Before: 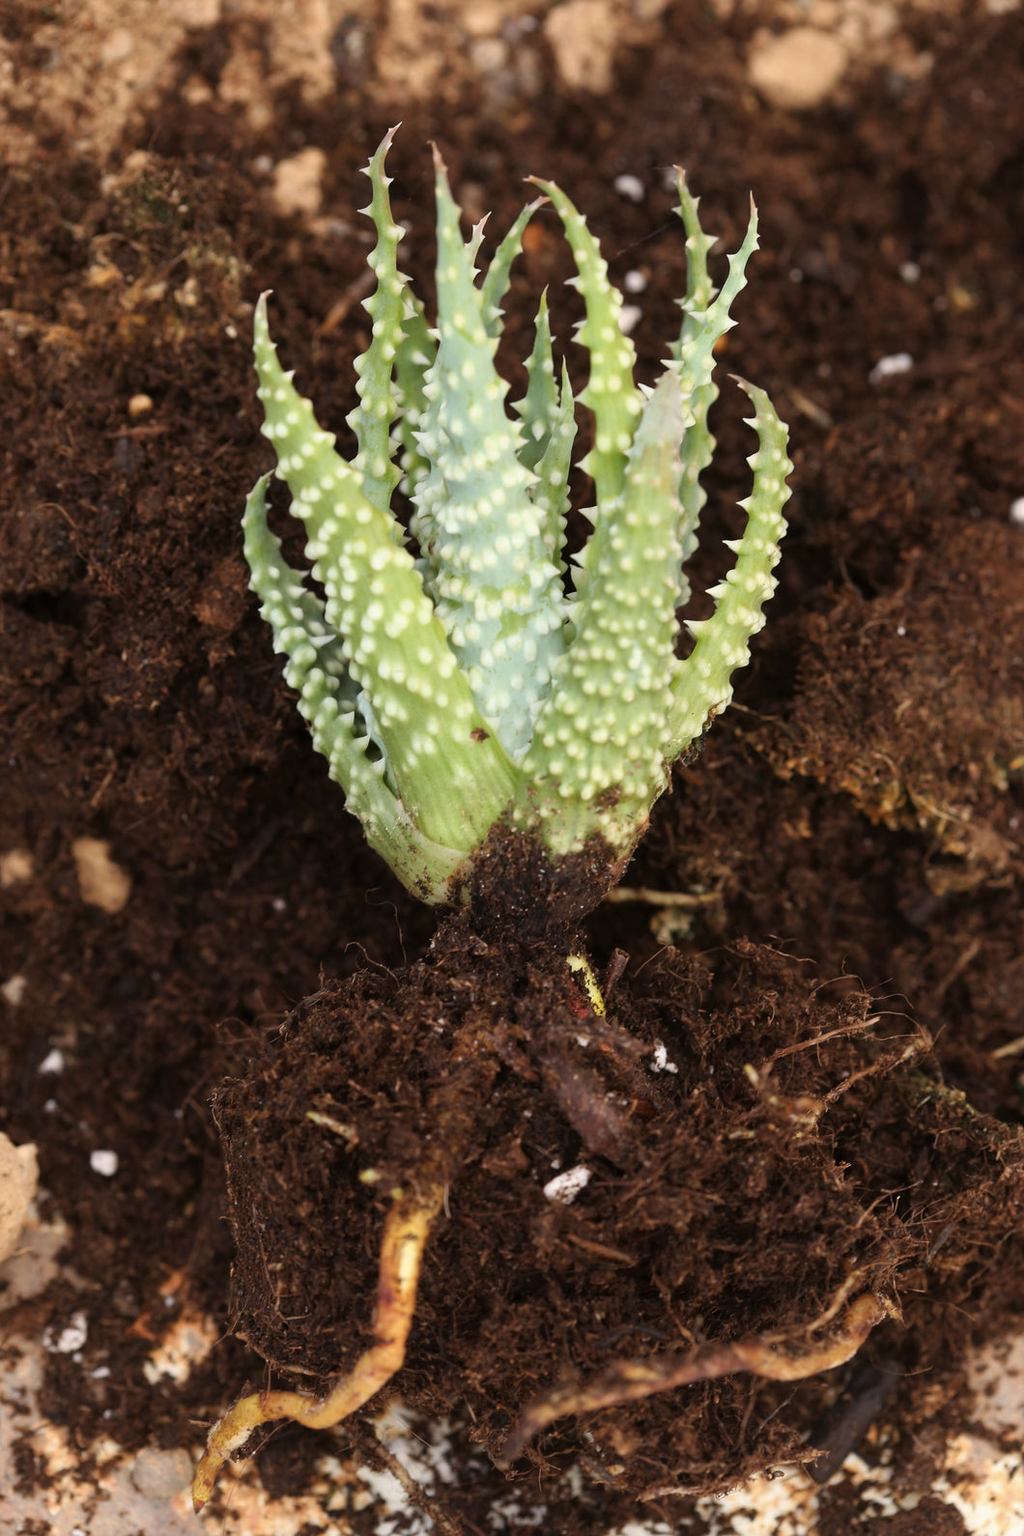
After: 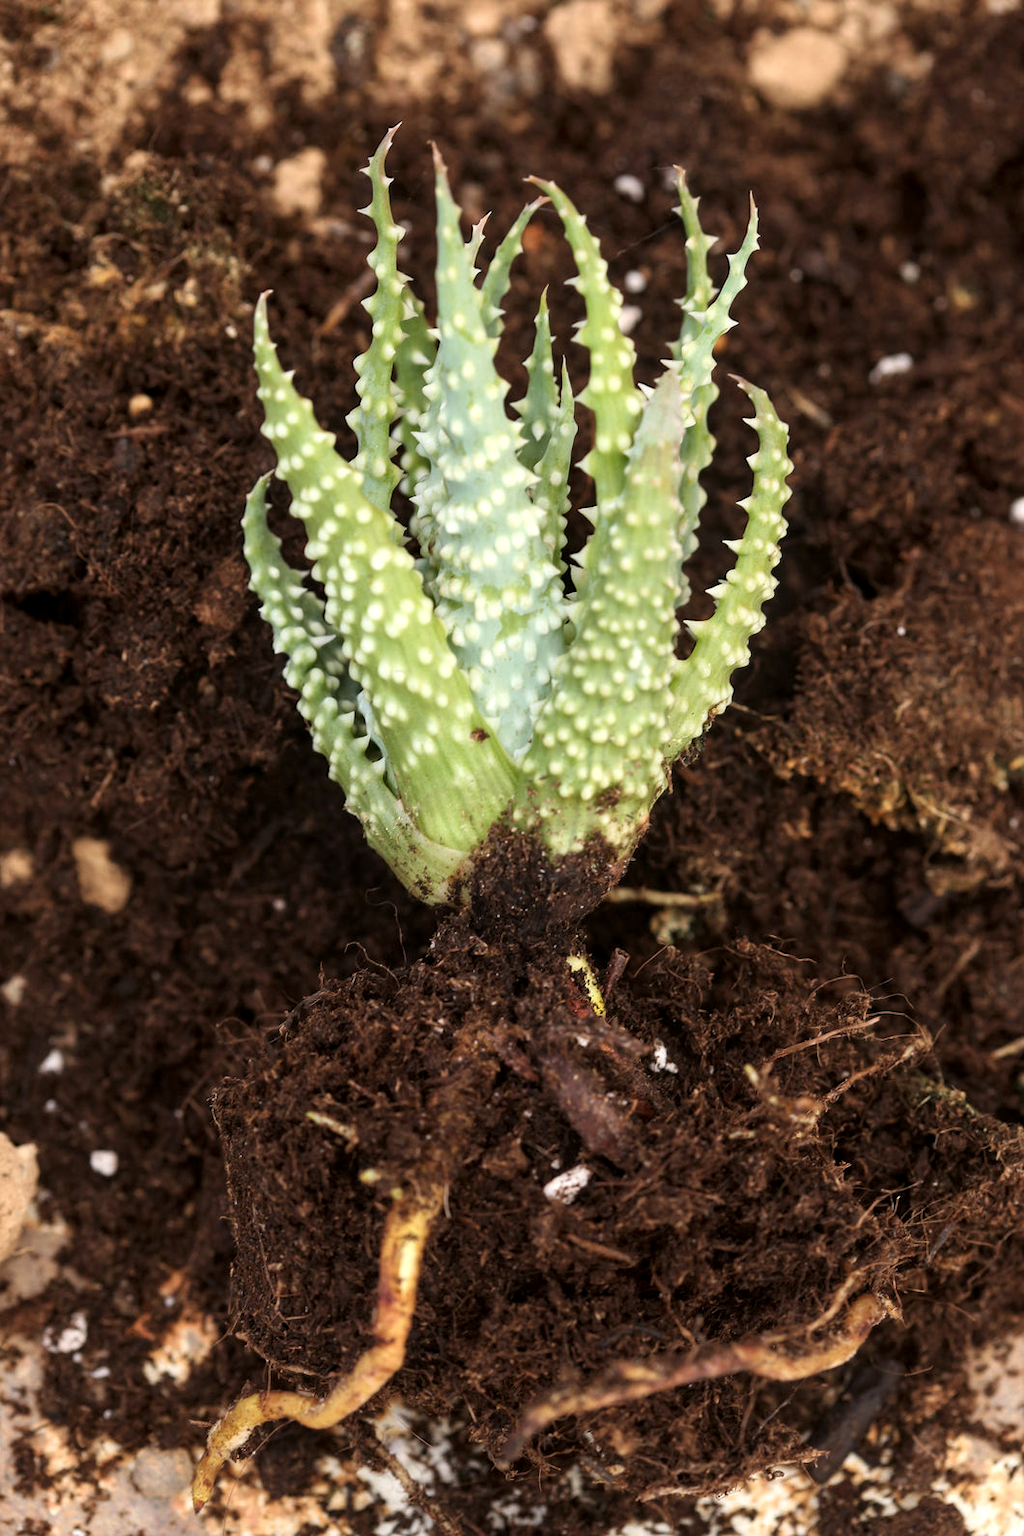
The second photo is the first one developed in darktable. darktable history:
local contrast: highlights 90%, shadows 79%
velvia: strength 10.18%
